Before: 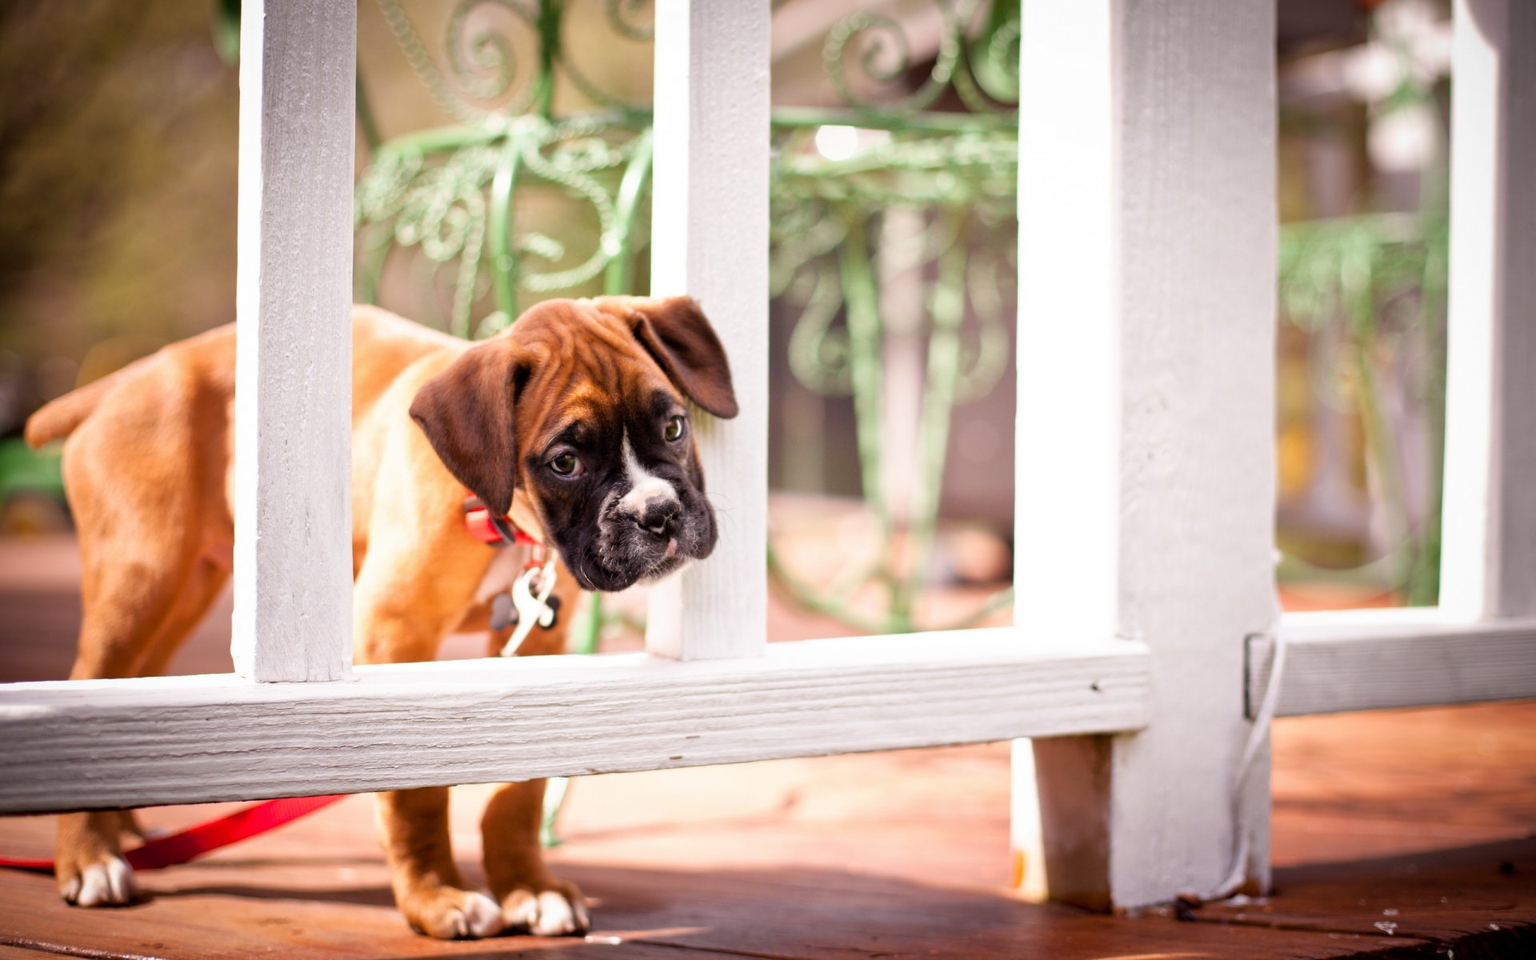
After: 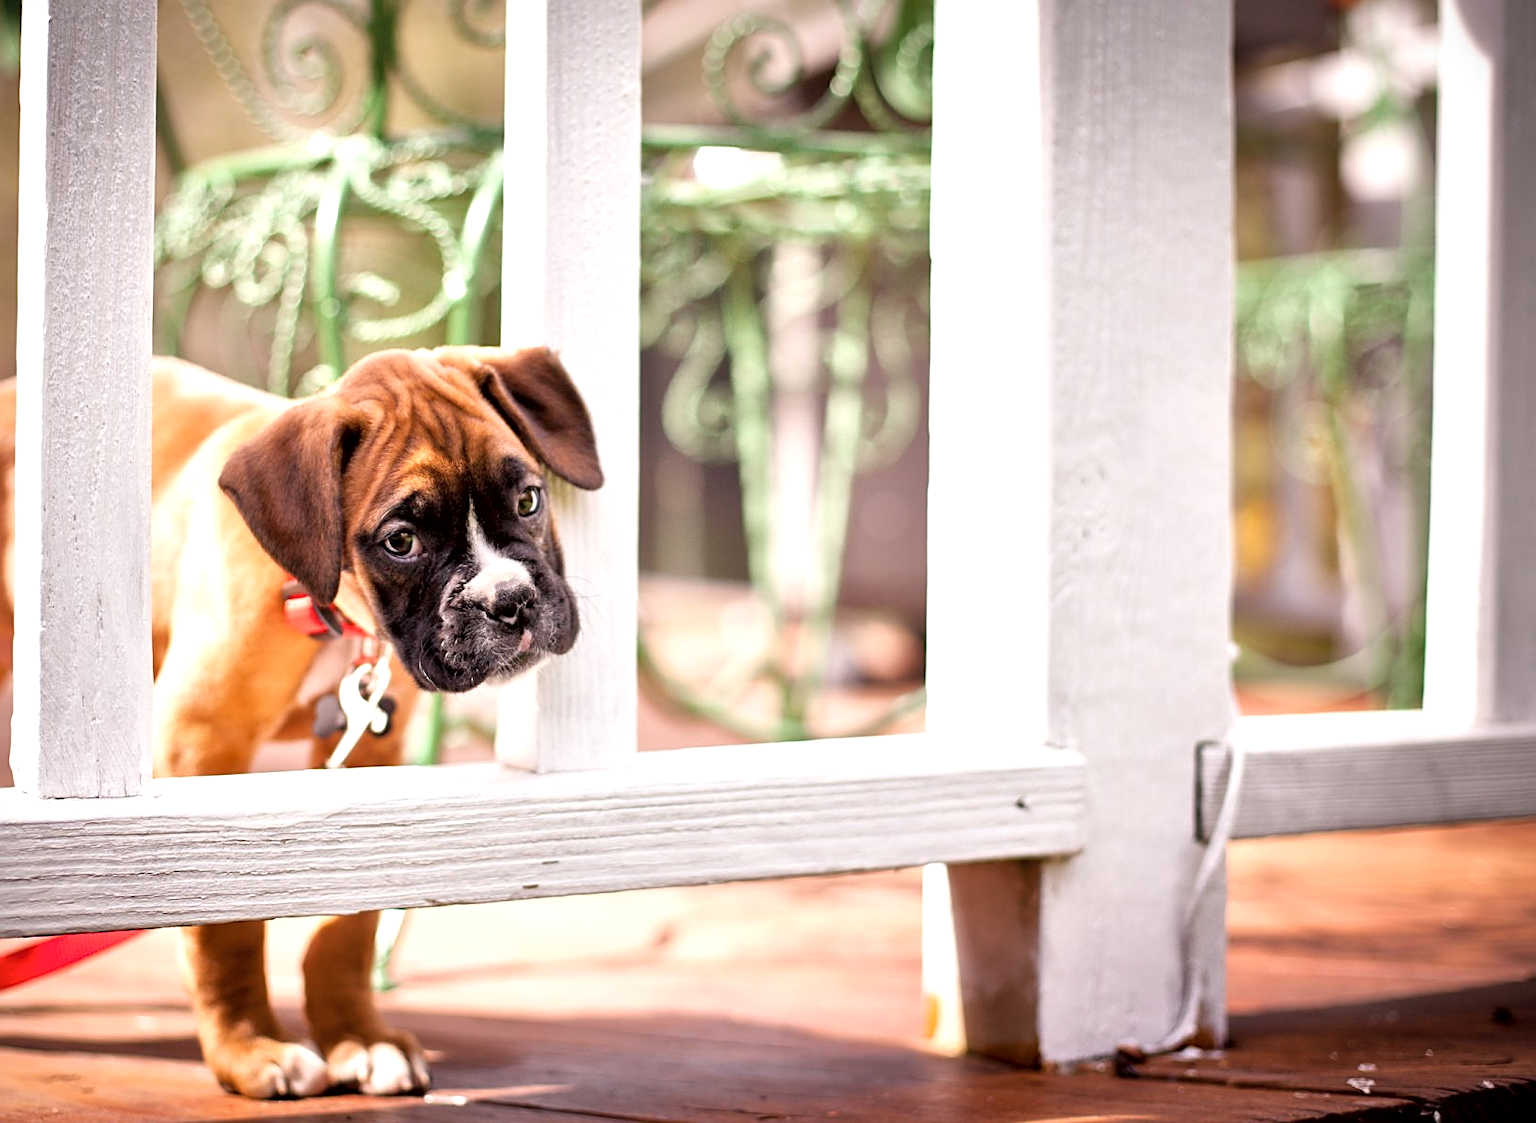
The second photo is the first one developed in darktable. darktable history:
local contrast: mode bilateral grid, contrast 70, coarseness 76, detail 180%, midtone range 0.2
contrast brightness saturation: brightness 0.142
crop and rotate: left 14.521%
sharpen: amount 0.56
